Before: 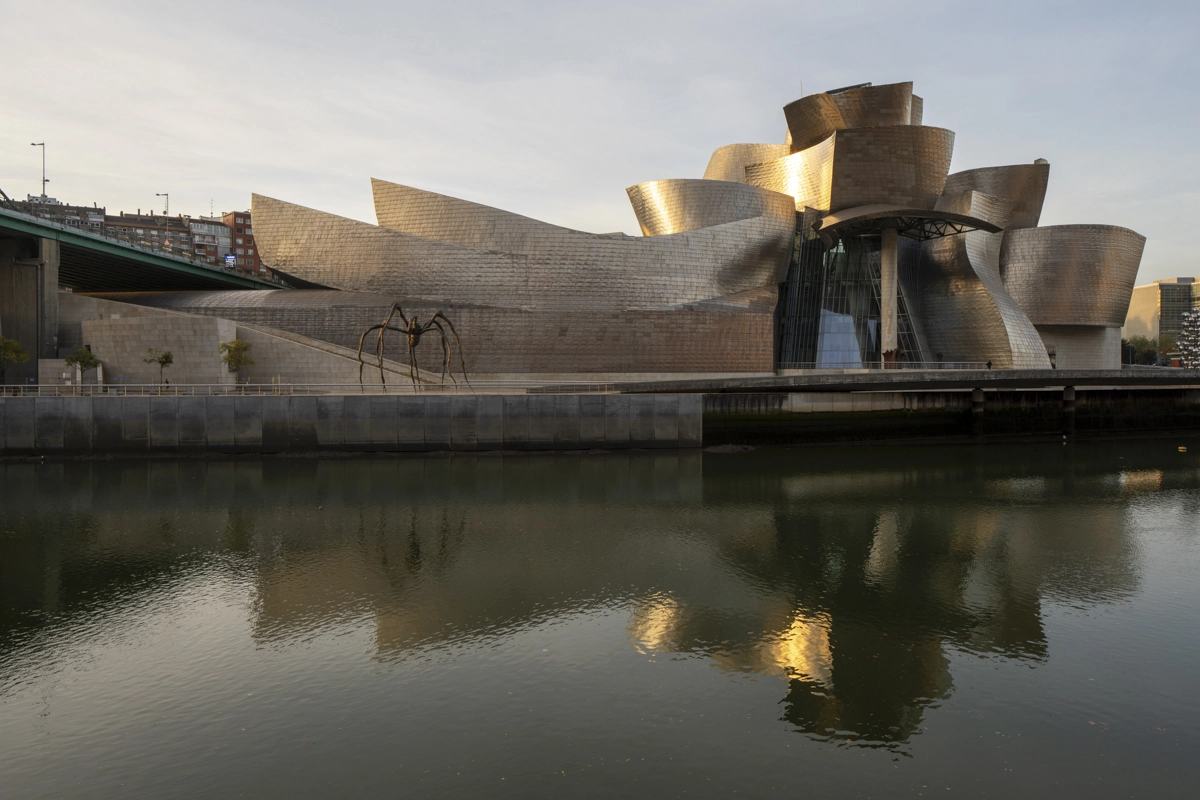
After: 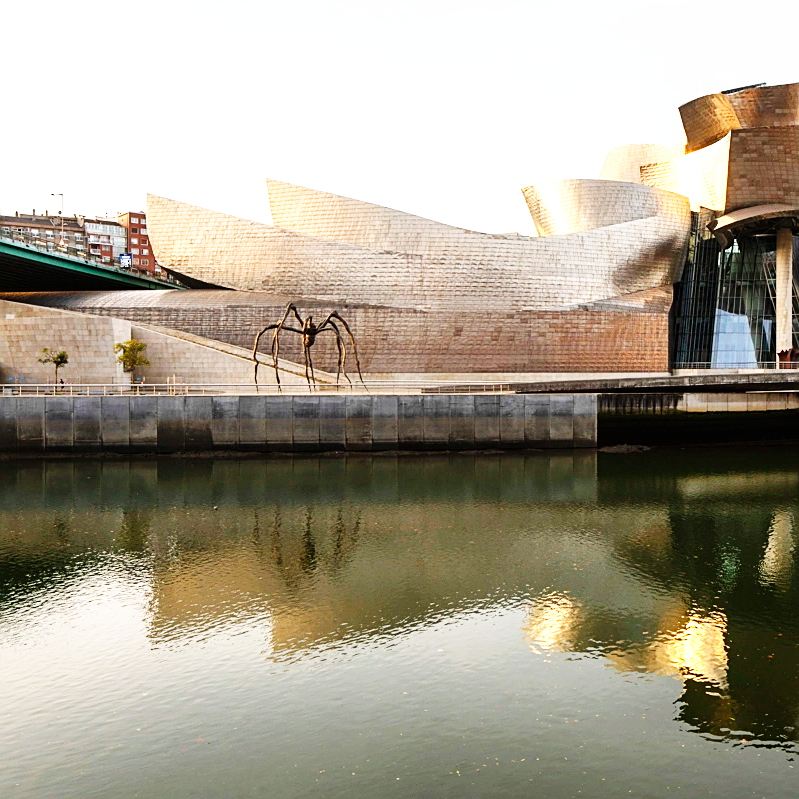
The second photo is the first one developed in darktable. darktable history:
exposure: black level correction 0, exposure 0.7 EV, compensate exposure bias true, compensate highlight preservation false
crop and rotate: left 8.786%, right 24.548%
sharpen: on, module defaults
base curve: curves: ch0 [(0, 0) (0.007, 0.004) (0.027, 0.03) (0.046, 0.07) (0.207, 0.54) (0.442, 0.872) (0.673, 0.972) (1, 1)], preserve colors none
